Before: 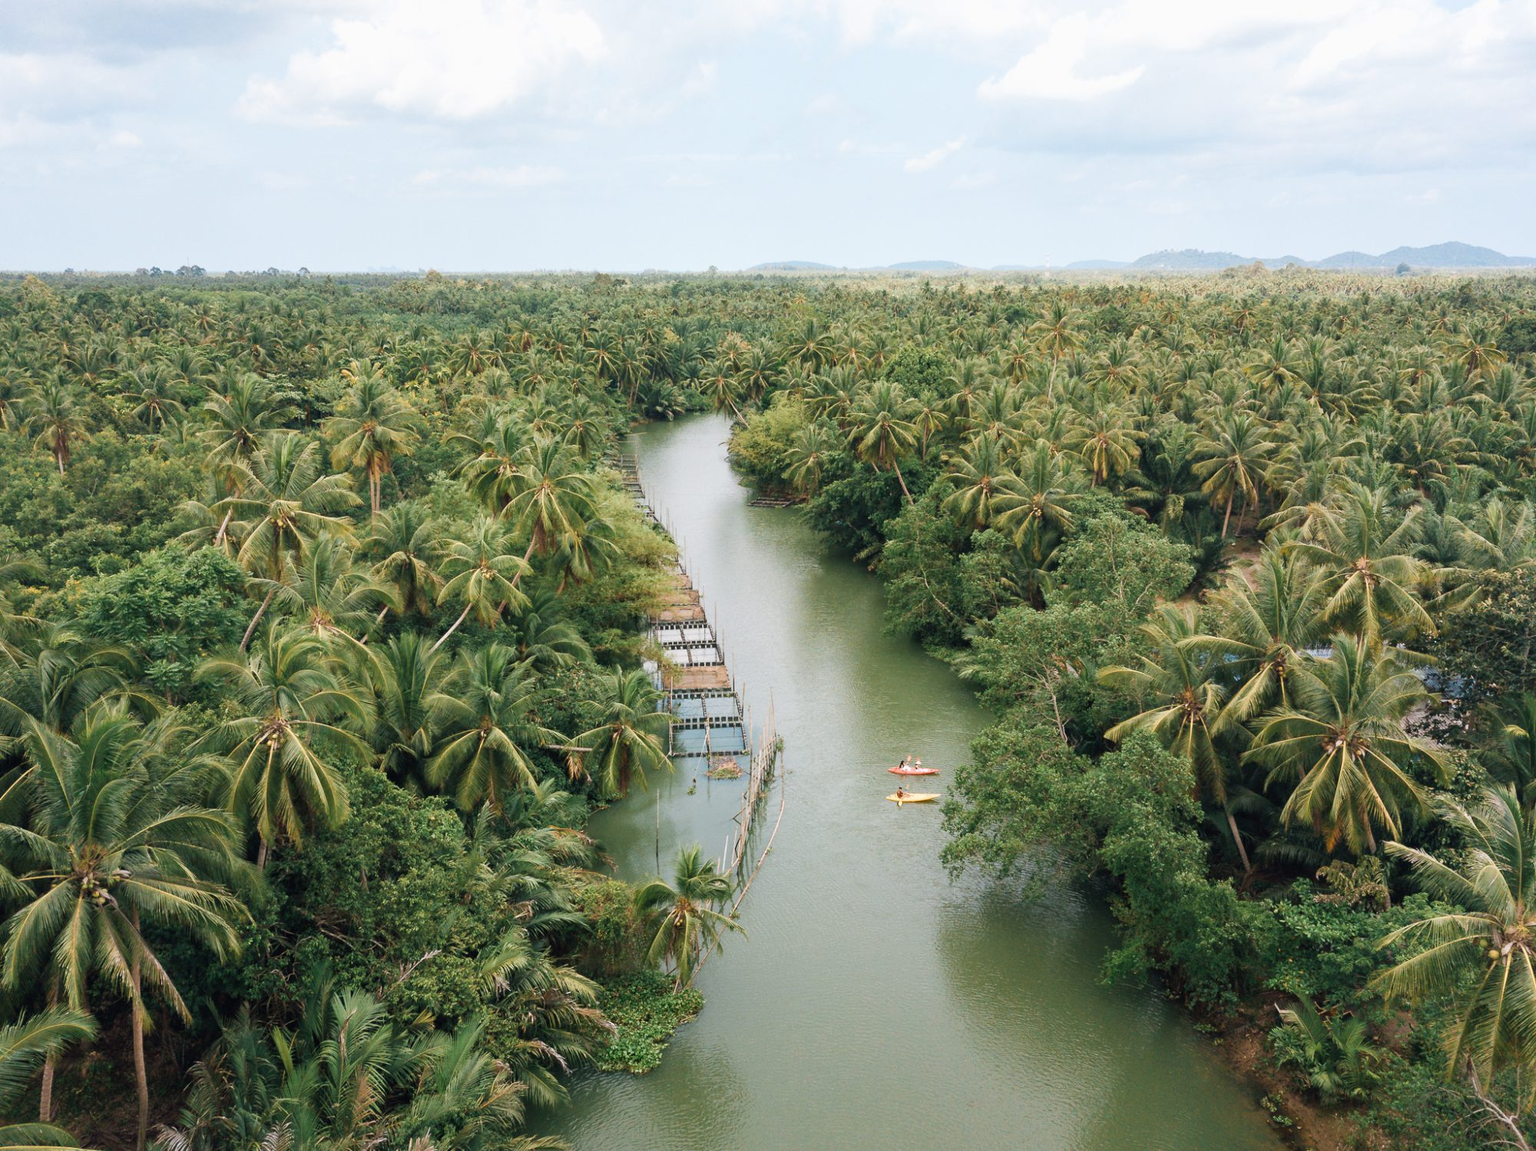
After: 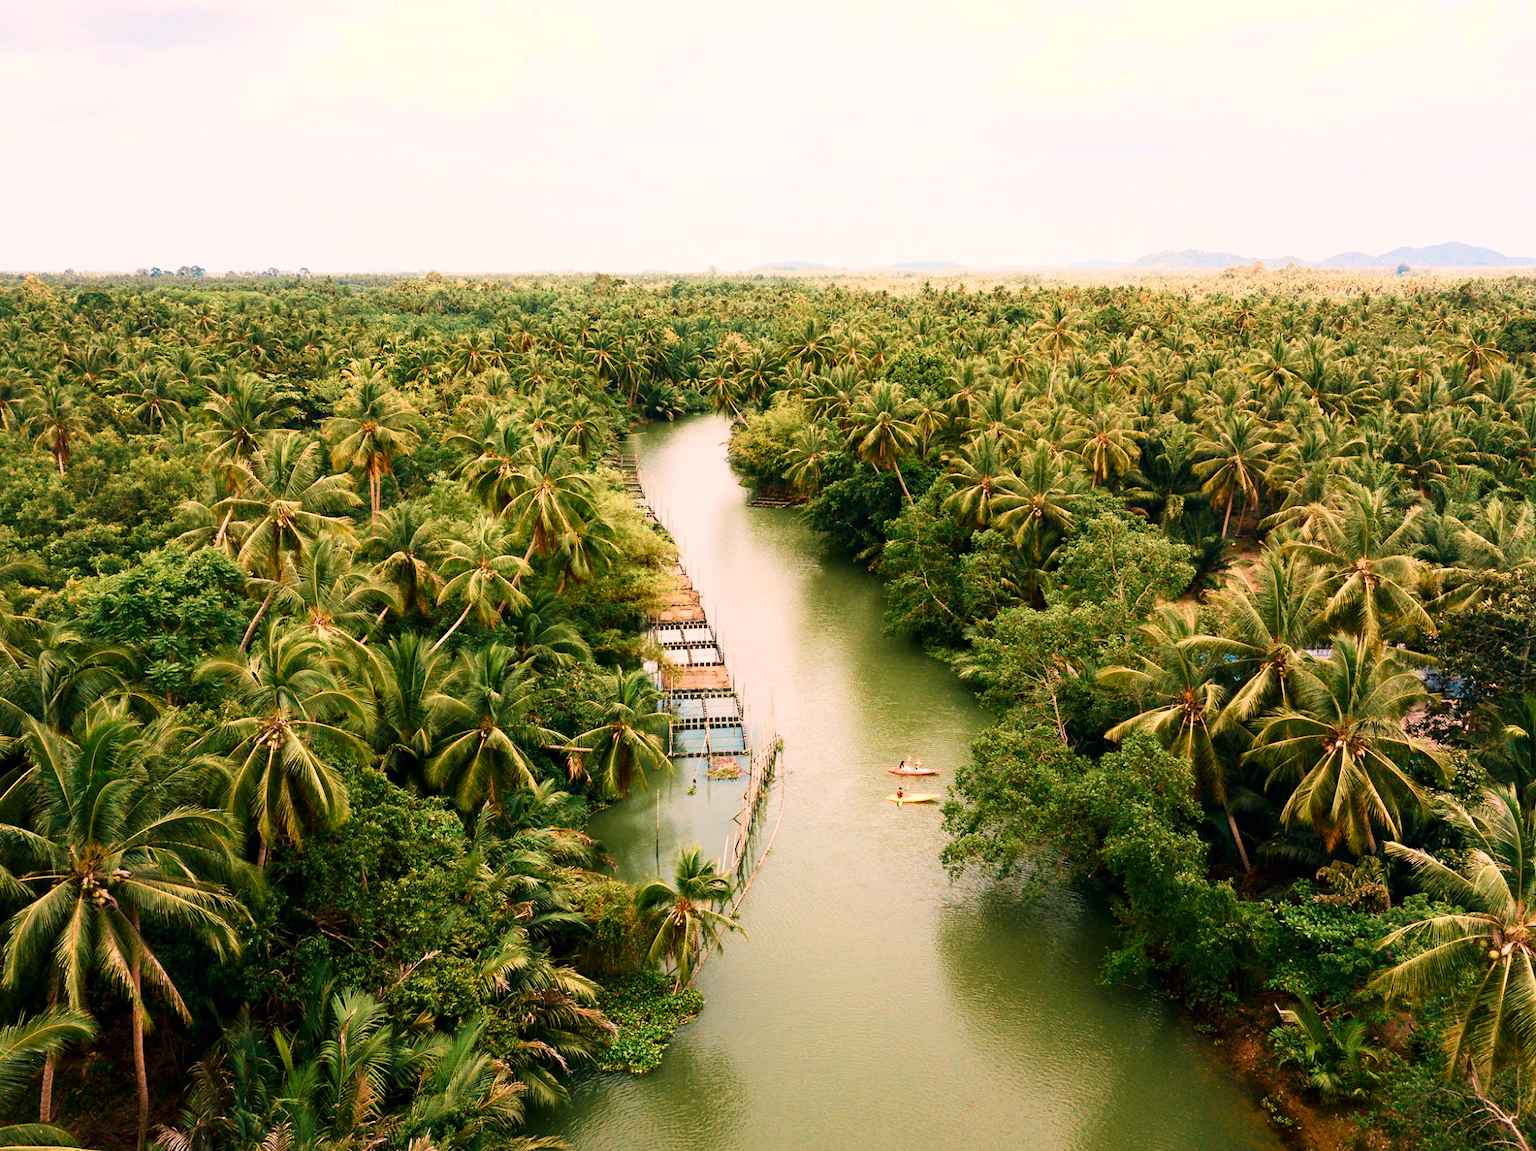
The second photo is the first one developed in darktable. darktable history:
exposure: black level correction 0.001, exposure 0.014 EV, compensate highlight preservation false
tone equalizer: on, module defaults
velvia: strength 45%
tone curve: curves: ch0 [(0, 0) (0.004, 0.001) (0.133, 0.112) (0.325, 0.362) (0.832, 0.893) (1, 1)], color space Lab, linked channels, preserve colors none
white balance: red 1.127, blue 0.943
contrast brightness saturation: contrast 0.07, brightness -0.13, saturation 0.06
color balance rgb: perceptual saturation grading › global saturation 20%, perceptual saturation grading › highlights -25%, perceptual saturation grading › shadows 25%
shadows and highlights: shadows 0, highlights 40
